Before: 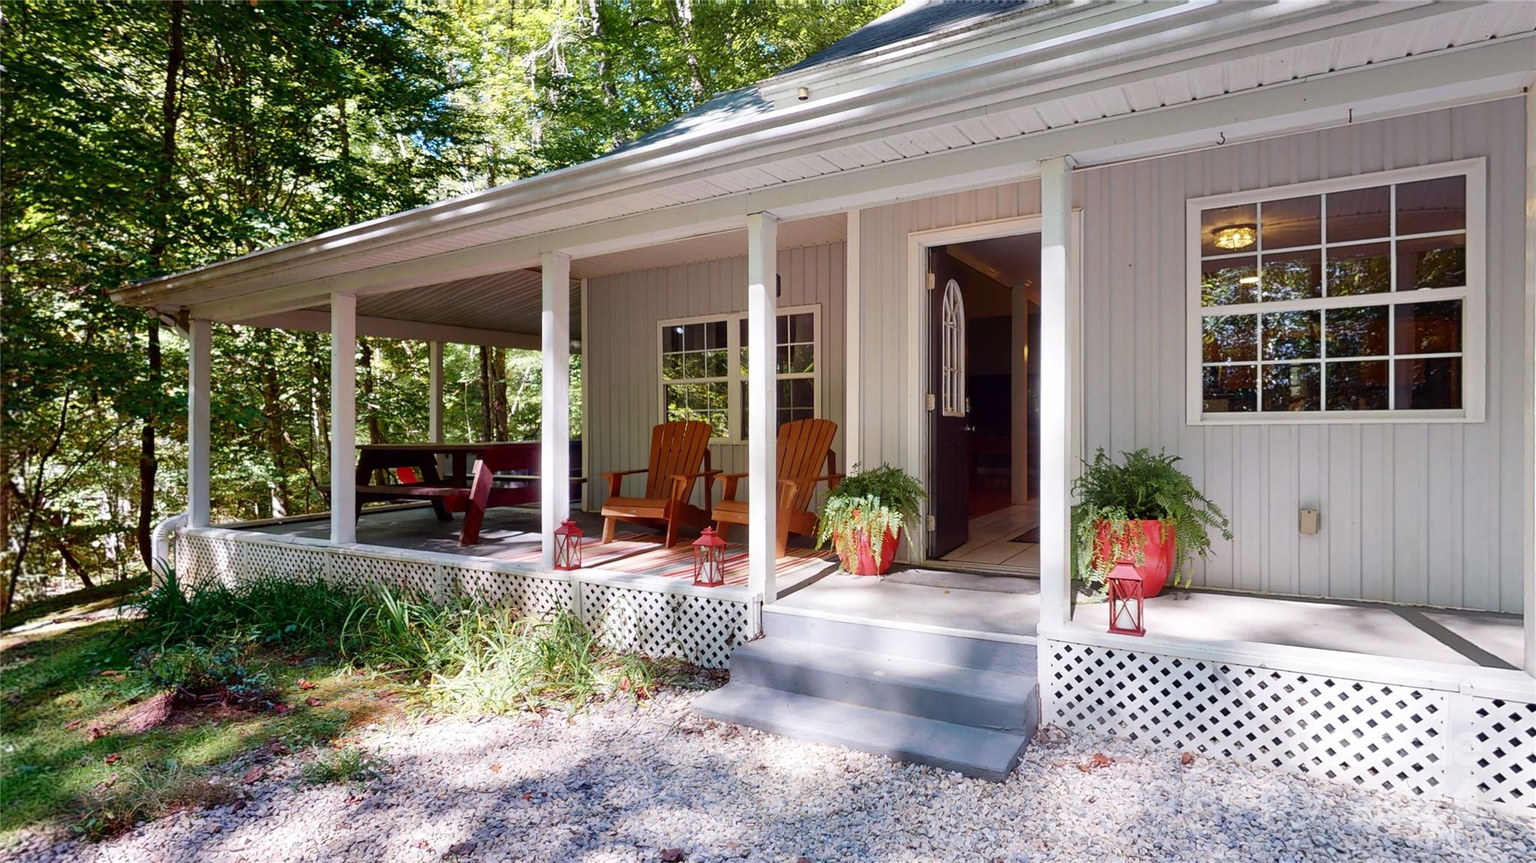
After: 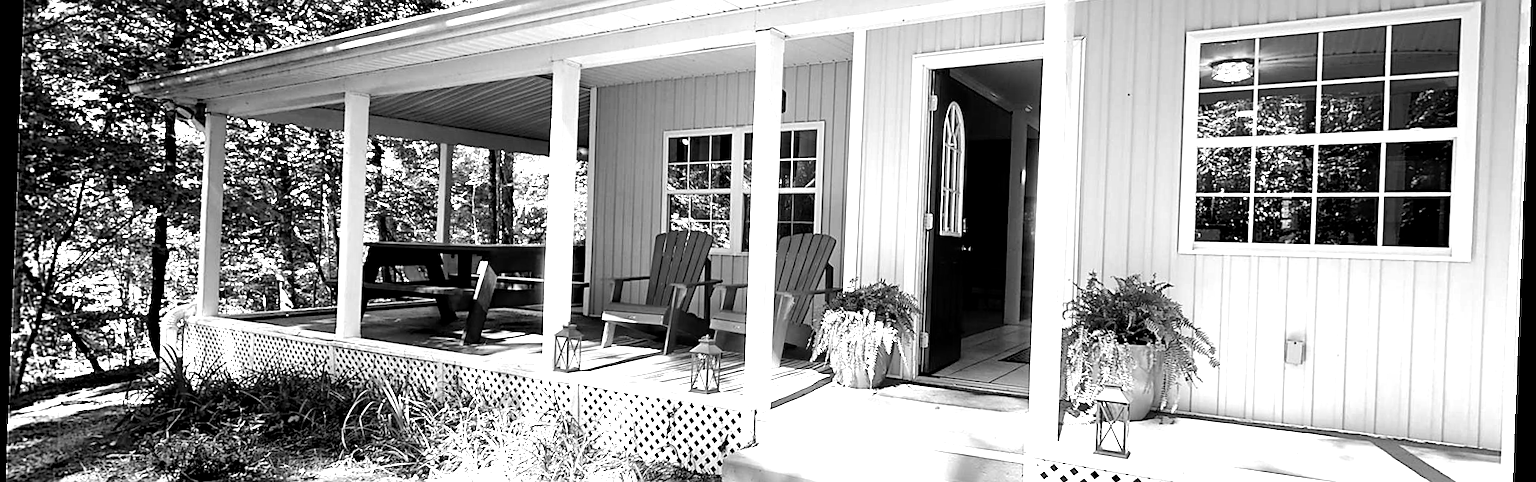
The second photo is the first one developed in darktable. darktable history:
crop and rotate: top 23.043%, bottom 23.437%
tone equalizer: -8 EV -0.417 EV, -7 EV -0.389 EV, -6 EV -0.333 EV, -5 EV -0.222 EV, -3 EV 0.222 EV, -2 EV 0.333 EV, -1 EV 0.389 EV, +0 EV 0.417 EV, edges refinement/feathering 500, mask exposure compensation -1.57 EV, preserve details no
sharpen: on, module defaults
color calibration: illuminant as shot in camera, x 0.358, y 0.373, temperature 4628.91 K
monochrome: on, module defaults
rotate and perspective: rotation 2.17°, automatic cropping off
color correction: highlights a* -6.69, highlights b* 0.49
exposure: black level correction 0.008, exposure 0.979 EV, compensate highlight preservation false
